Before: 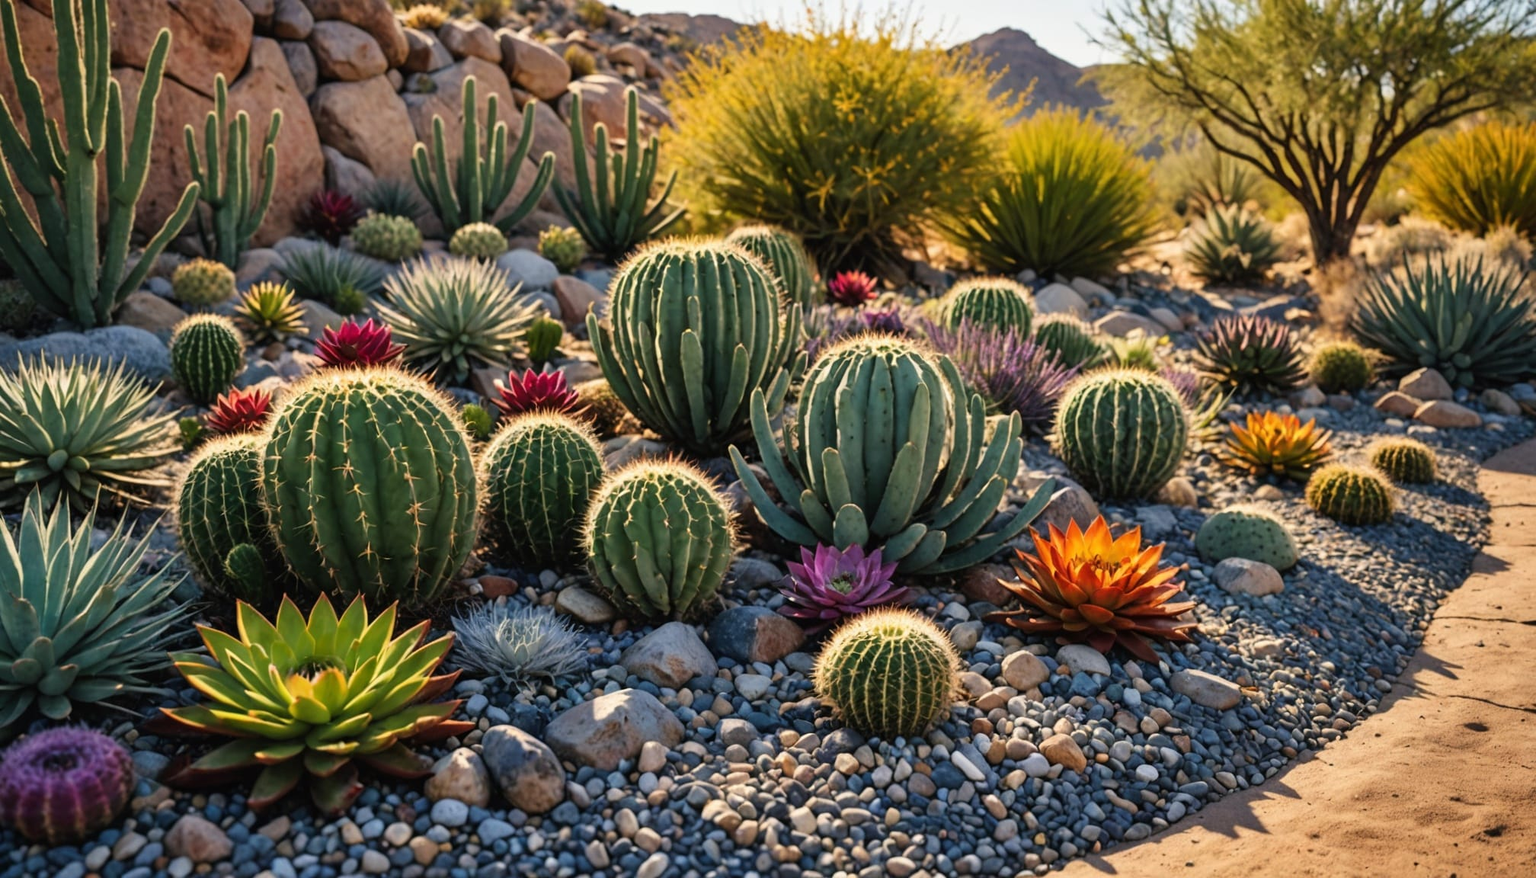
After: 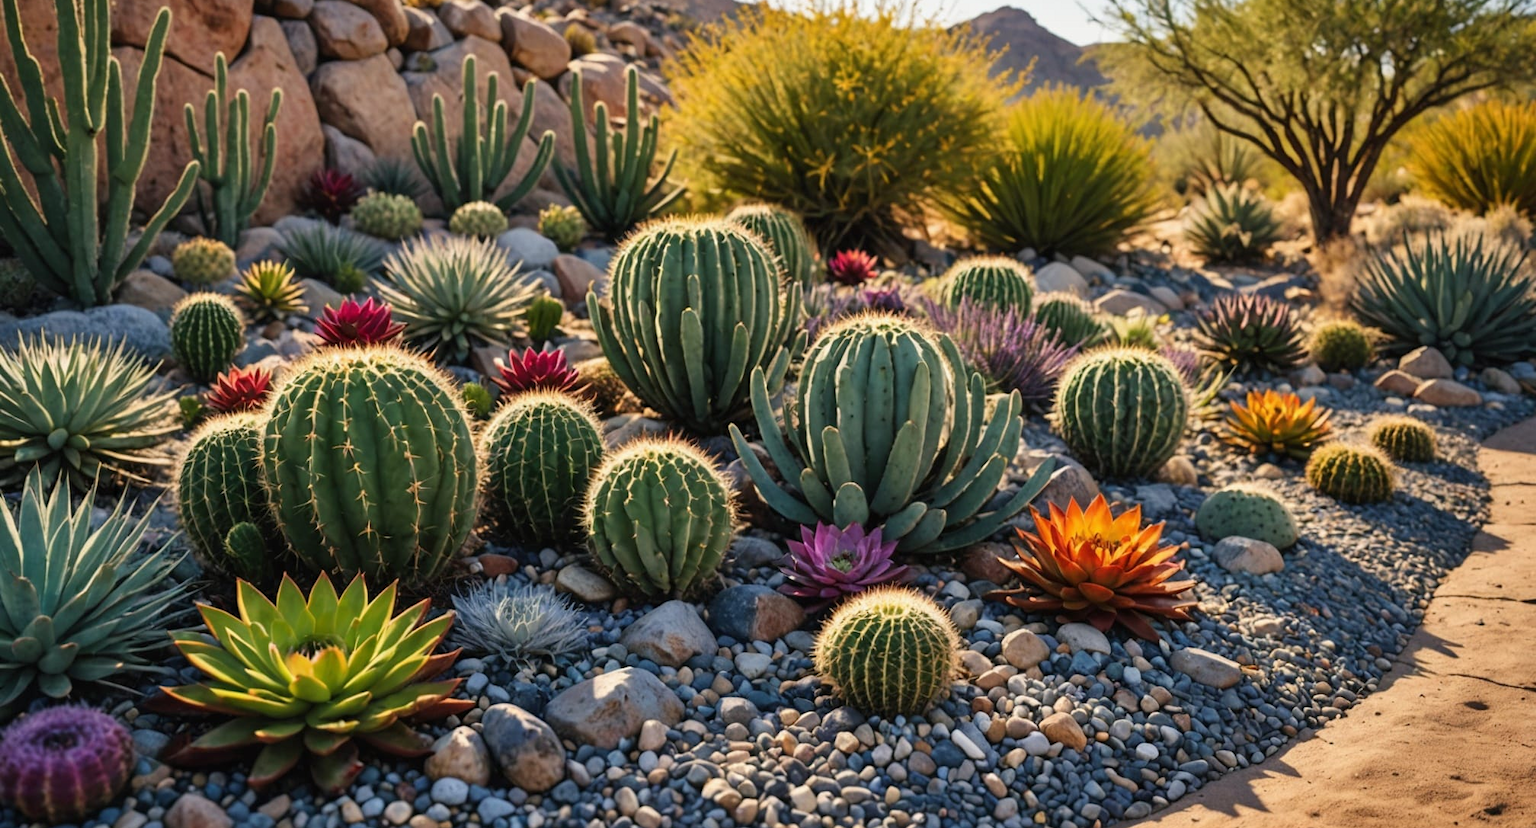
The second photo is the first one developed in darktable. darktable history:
tone equalizer: -7 EV 0.18 EV, -6 EV 0.12 EV, -5 EV 0.08 EV, -4 EV 0.04 EV, -2 EV -0.02 EV, -1 EV -0.04 EV, +0 EV -0.06 EV, luminance estimator HSV value / RGB max
crop and rotate: top 2.479%, bottom 3.018%
